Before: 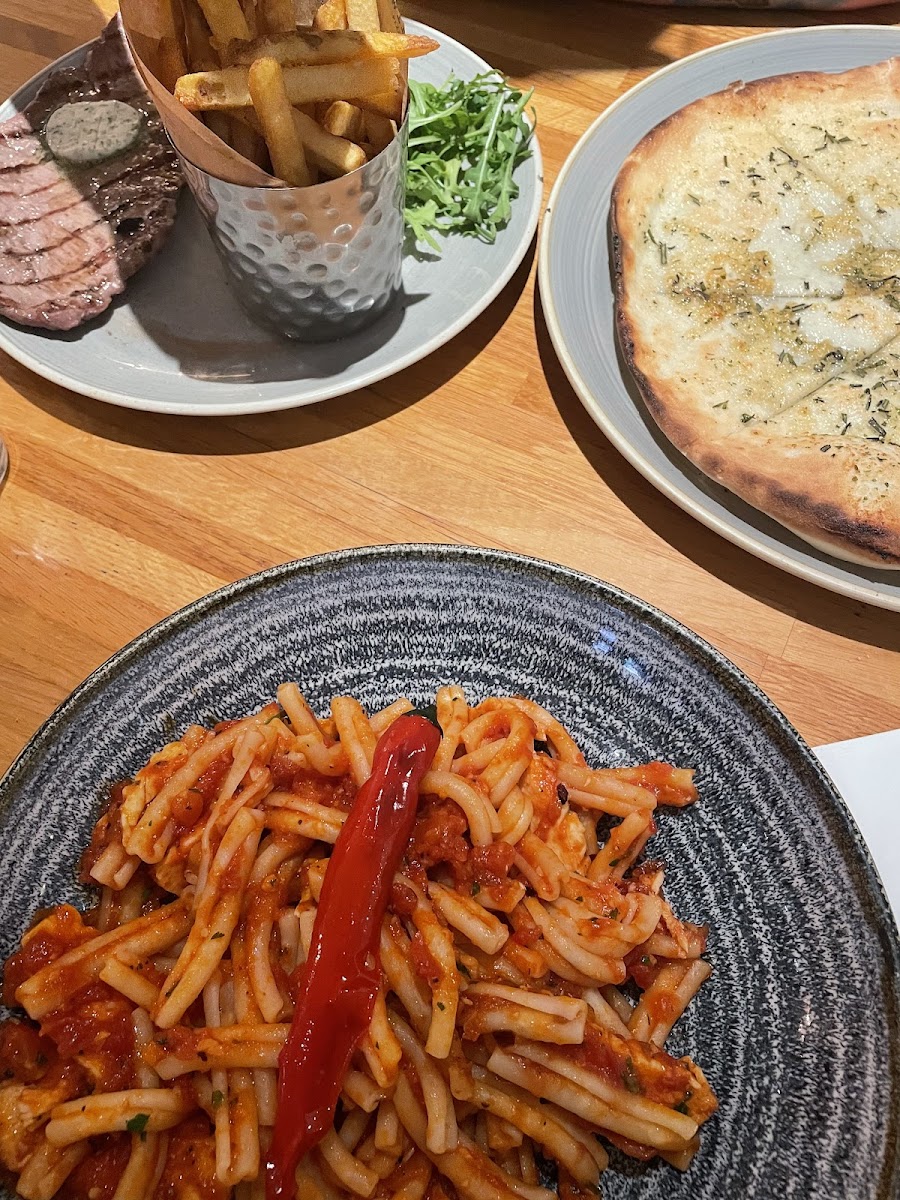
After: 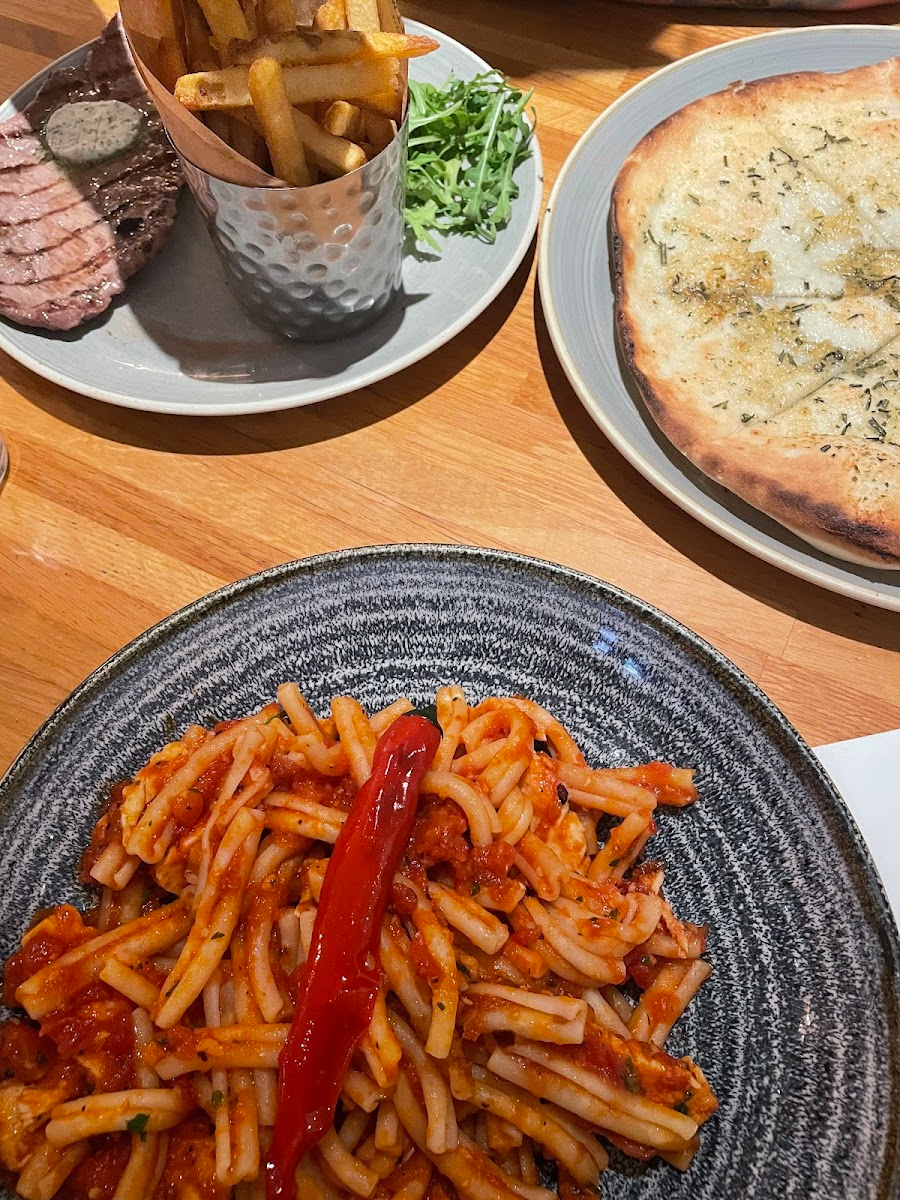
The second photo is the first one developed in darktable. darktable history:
contrast brightness saturation: saturation -0.054
